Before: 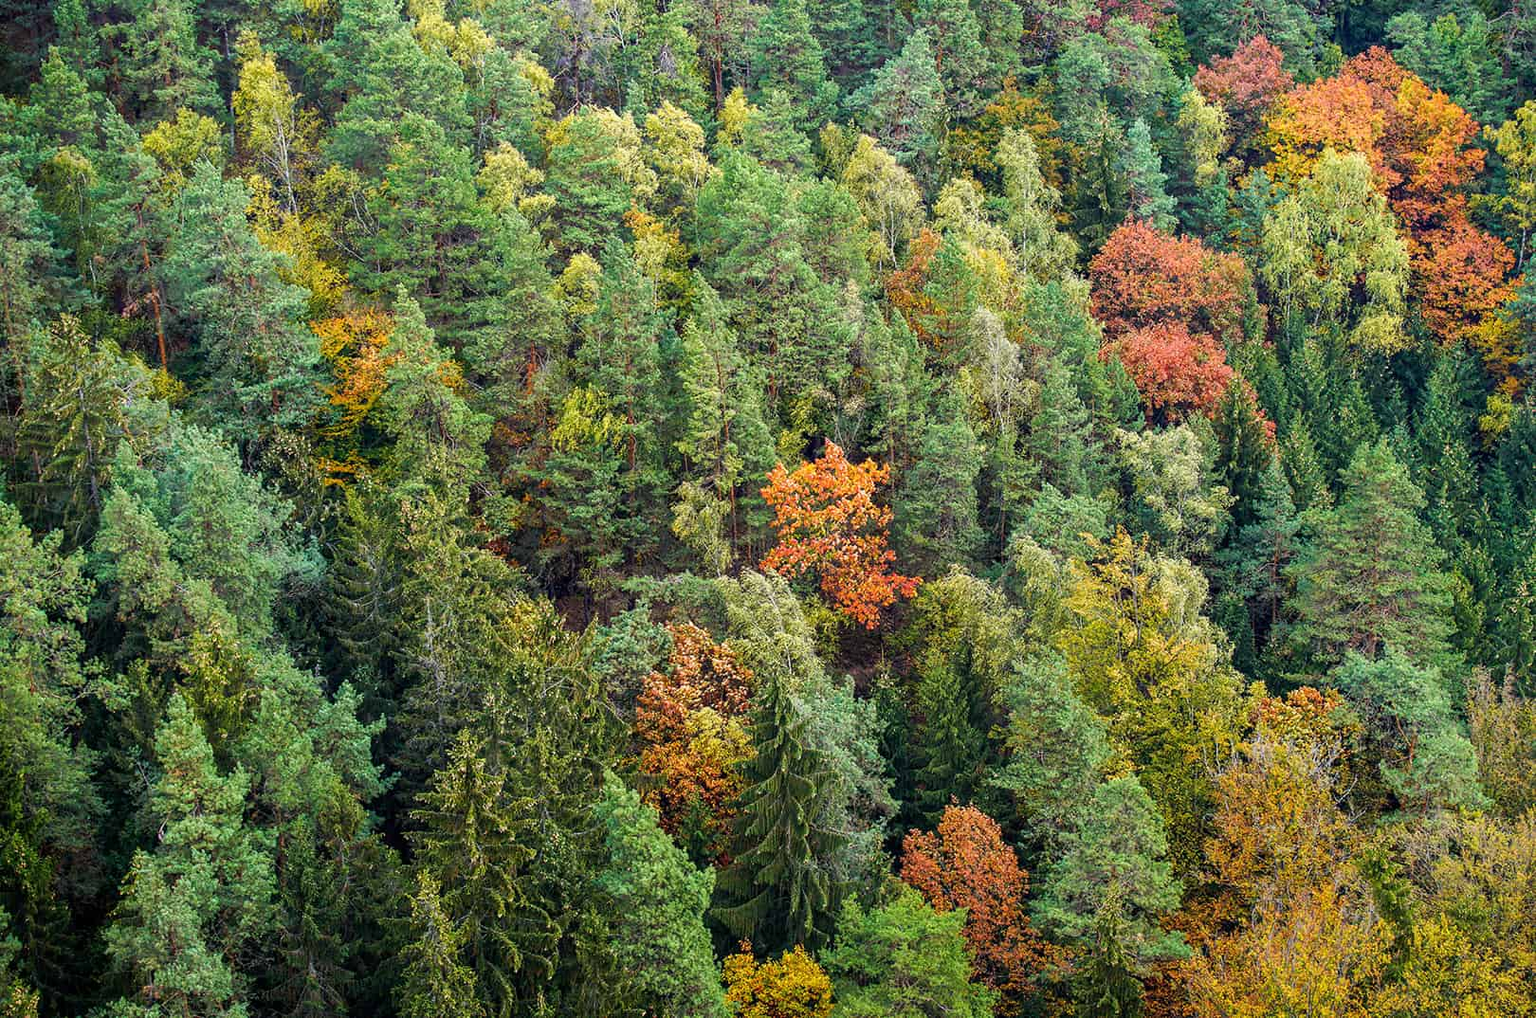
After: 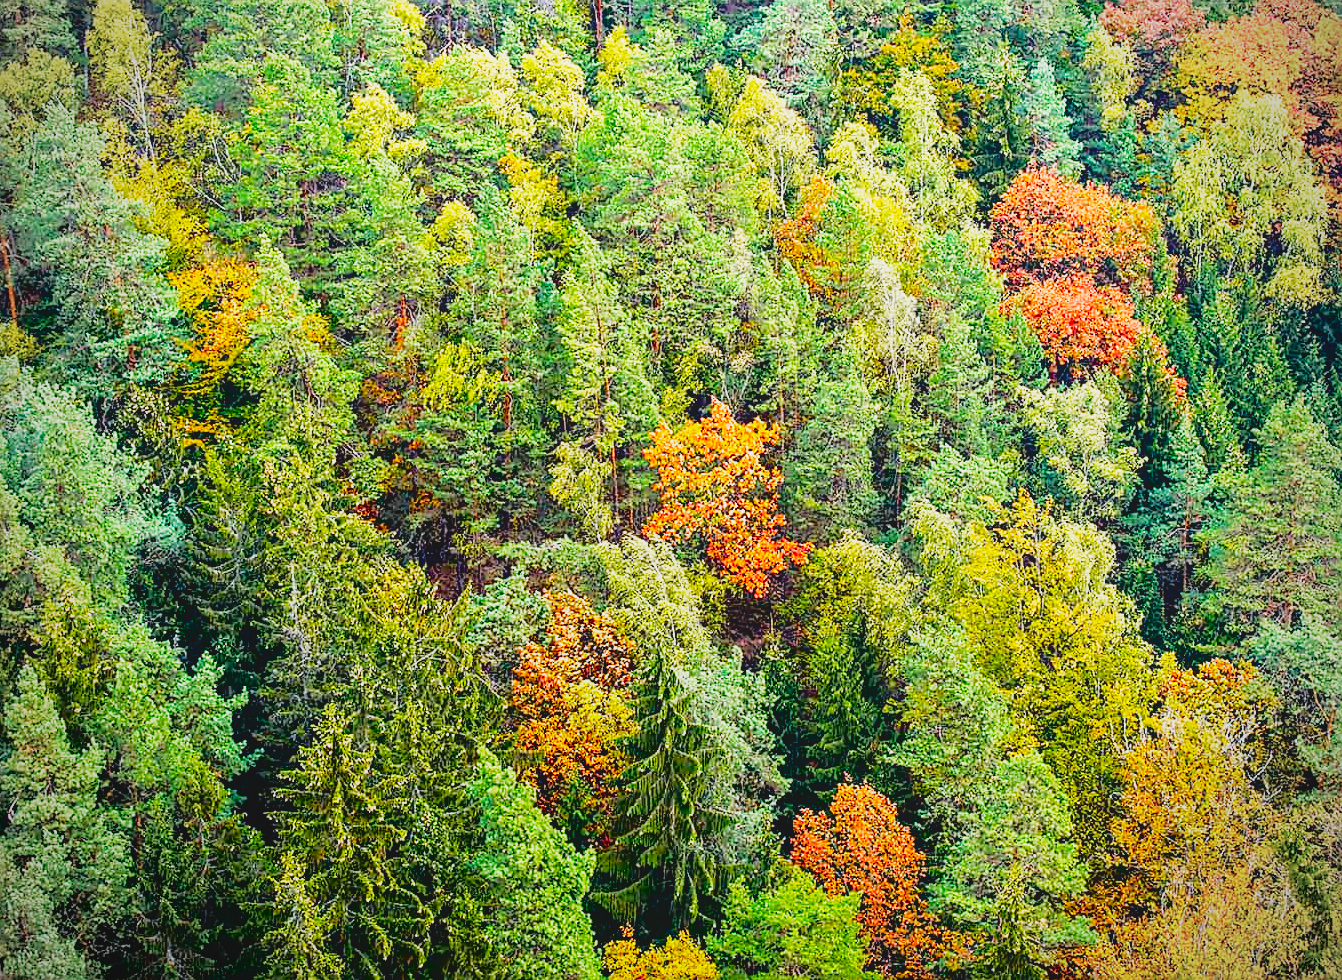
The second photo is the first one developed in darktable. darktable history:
vignetting: on, module defaults
crop: left 9.842%, top 6.213%, right 7.26%, bottom 2.511%
local contrast: highlights 68%, shadows 67%, detail 81%, midtone range 0.321
color zones: curves: ch1 [(0, 0.525) (0.143, 0.556) (0.286, 0.52) (0.429, 0.5) (0.571, 0.5) (0.714, 0.5) (0.857, 0.503) (1, 0.525)]
sharpen: on, module defaults
base curve: curves: ch0 [(0, 0) (0.012, 0.01) (0.073, 0.168) (0.31, 0.711) (0.645, 0.957) (1, 1)], preserve colors none
color balance rgb: shadows lift › luminance -10.127%, perceptual saturation grading › global saturation 19.825%, global vibrance 20%
tone curve: curves: ch0 [(0, 0) (0.003, 0.001) (0.011, 0.002) (0.025, 0.007) (0.044, 0.015) (0.069, 0.022) (0.1, 0.03) (0.136, 0.056) (0.177, 0.115) (0.224, 0.177) (0.277, 0.244) (0.335, 0.322) (0.399, 0.398) (0.468, 0.471) (0.543, 0.545) (0.623, 0.614) (0.709, 0.685) (0.801, 0.765) (0.898, 0.867) (1, 1)], color space Lab, independent channels, preserve colors none
